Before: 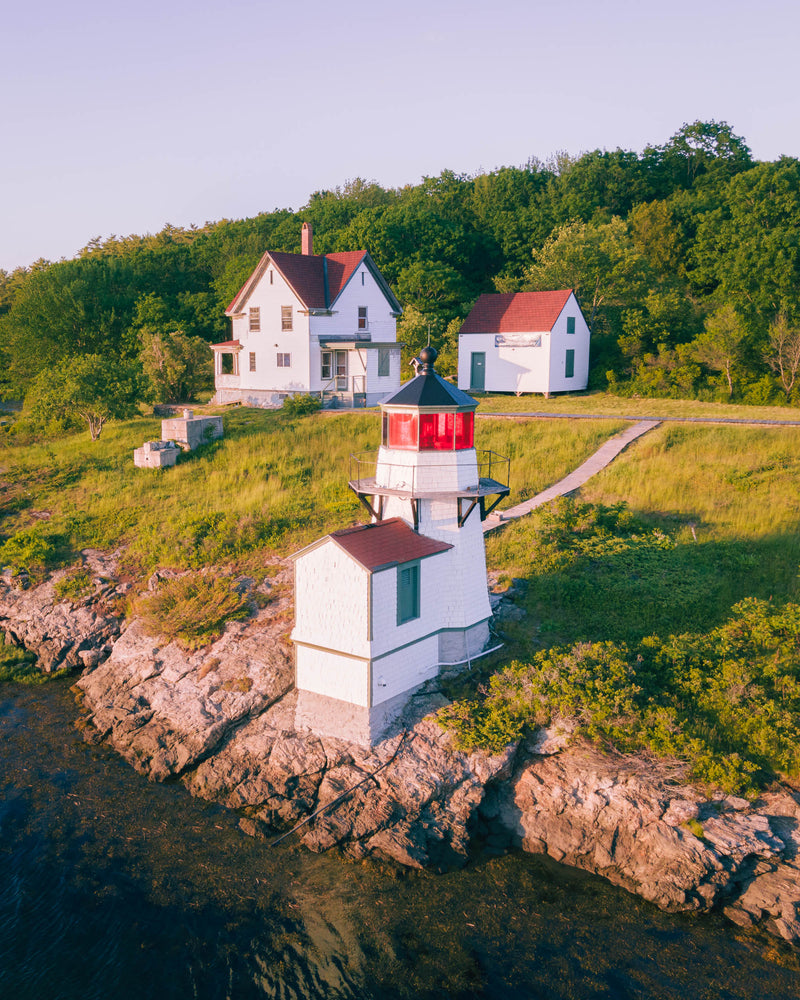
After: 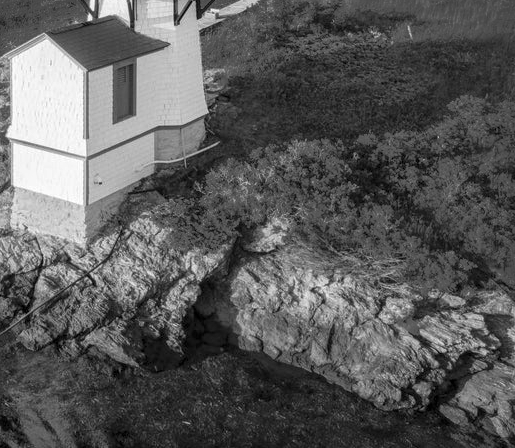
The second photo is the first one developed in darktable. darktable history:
monochrome: a 0, b 0, size 0.5, highlights 0.57
local contrast: detail 130%
crop and rotate: left 35.509%, top 50.238%, bottom 4.934%
color balance rgb: perceptual saturation grading › global saturation 40%, global vibrance 15%
